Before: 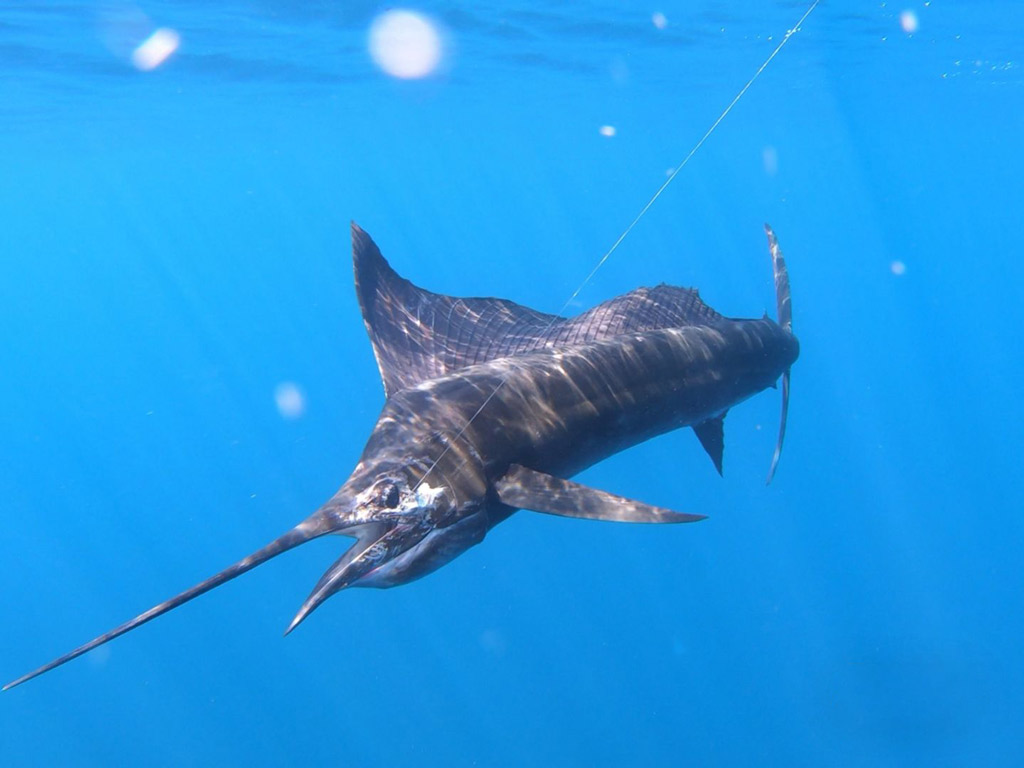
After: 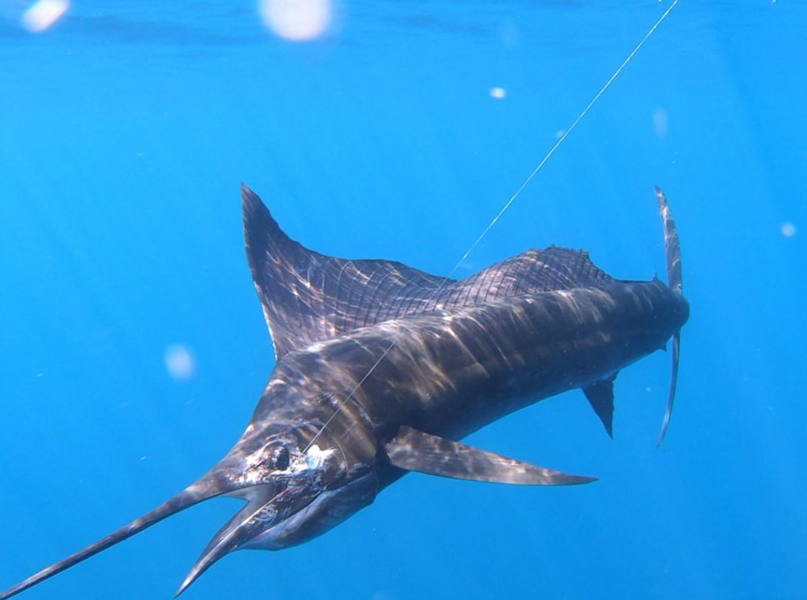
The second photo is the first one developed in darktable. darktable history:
crop and rotate: left 10.756%, top 4.984%, right 10.426%, bottom 16.771%
